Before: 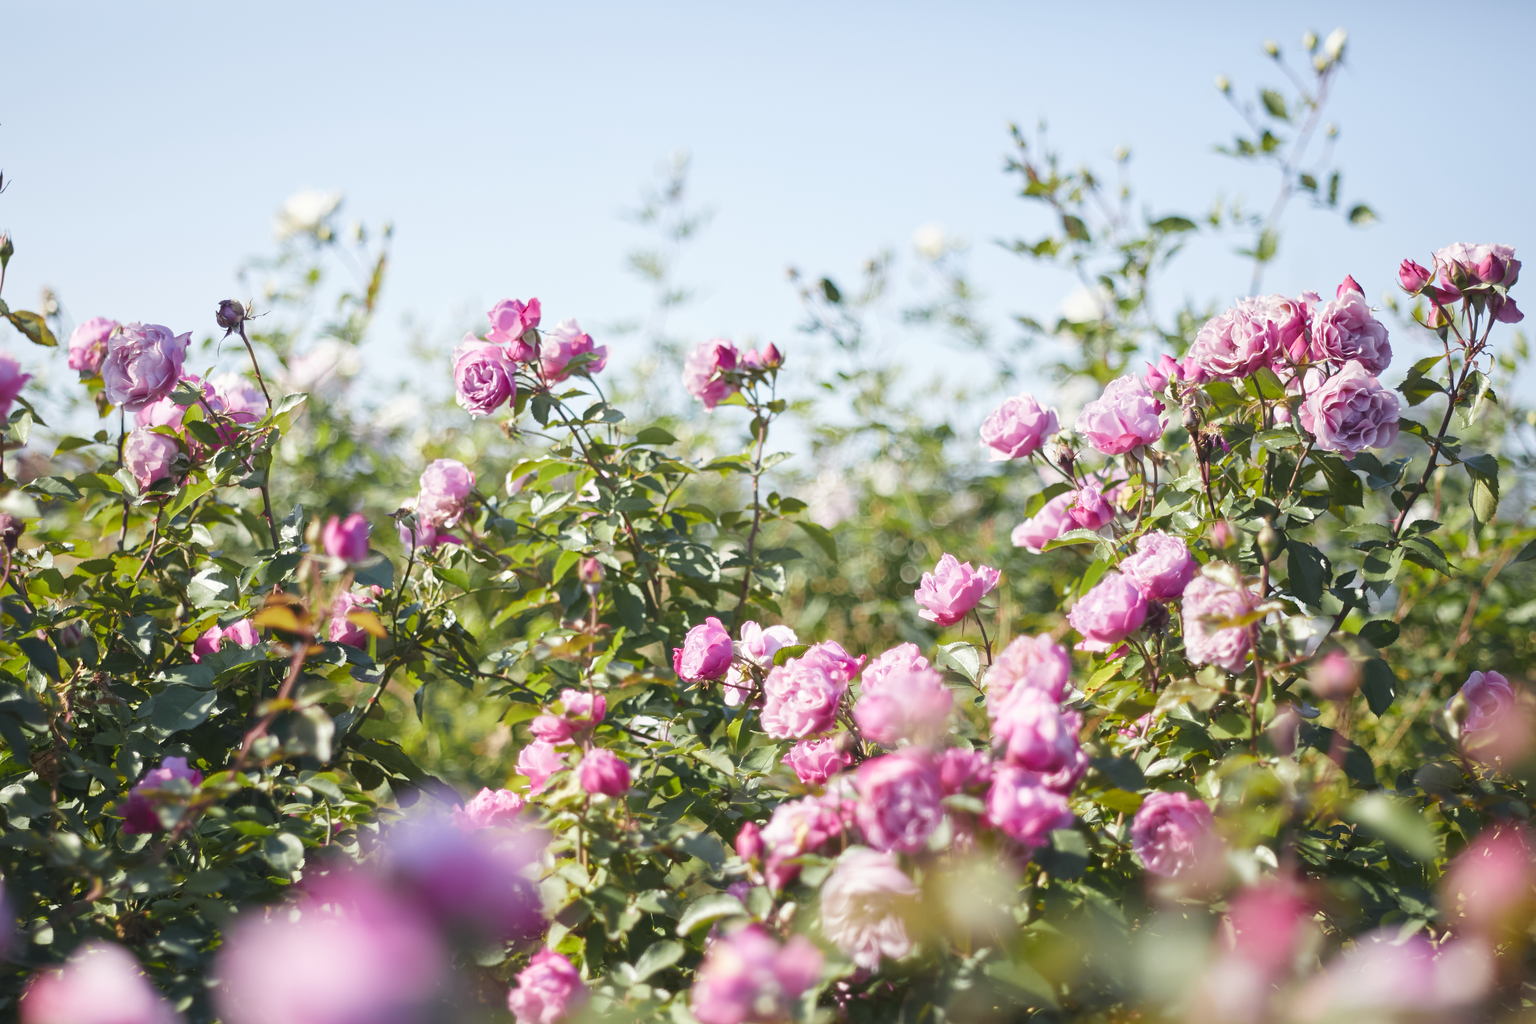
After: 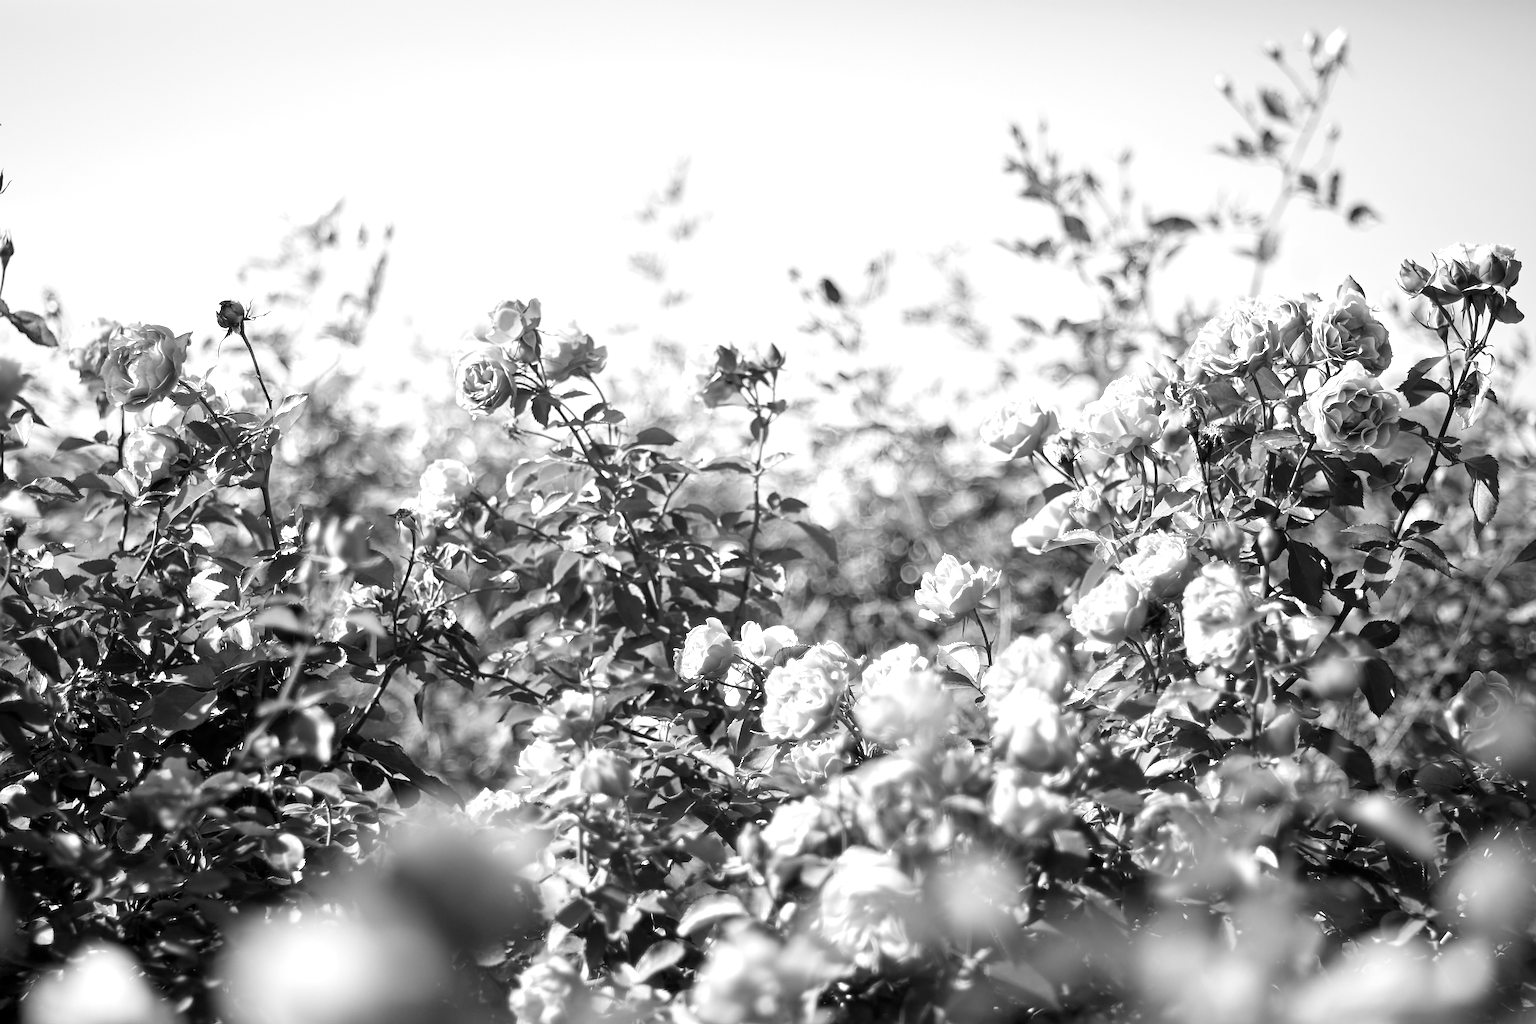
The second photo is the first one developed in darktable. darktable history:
tone equalizer: on, module defaults
color balance: lift [0.991, 1, 1, 1], gamma [0.996, 1, 1, 1], input saturation 98.52%, contrast 20.34%, output saturation 103.72%
monochrome: a 32, b 64, size 2.3
sharpen: on, module defaults
